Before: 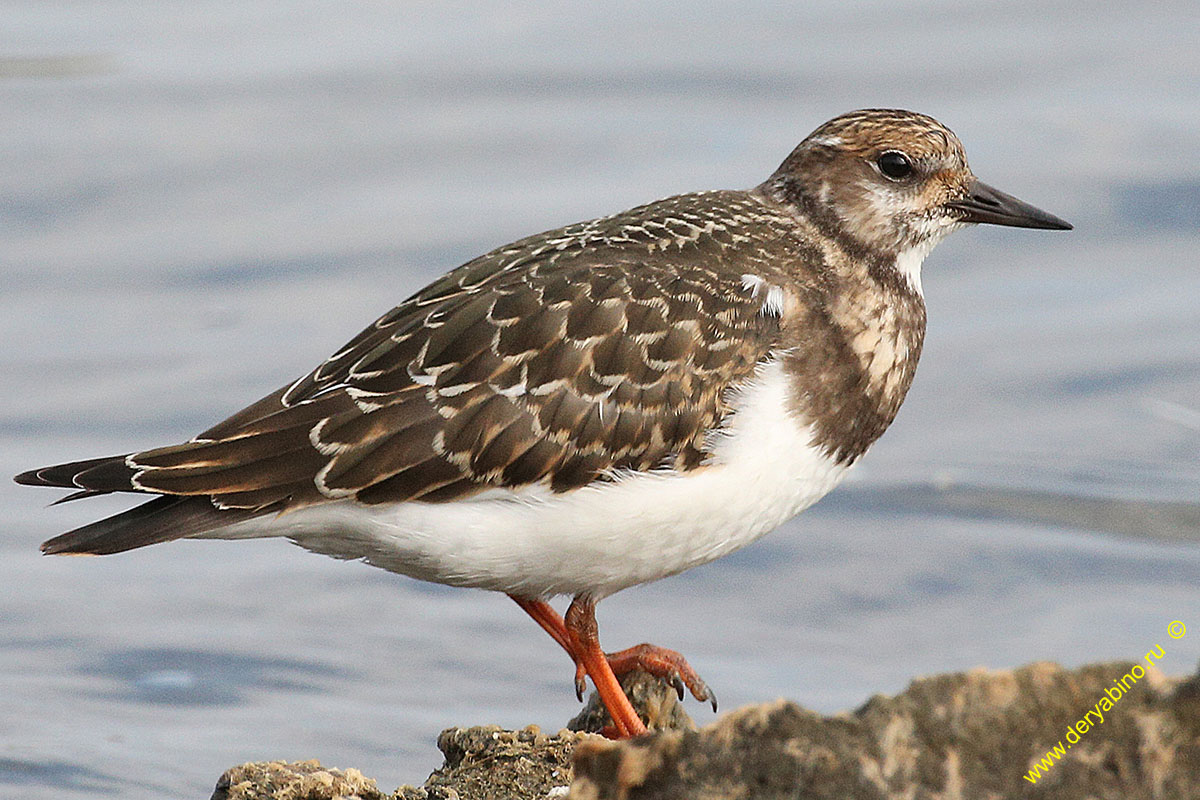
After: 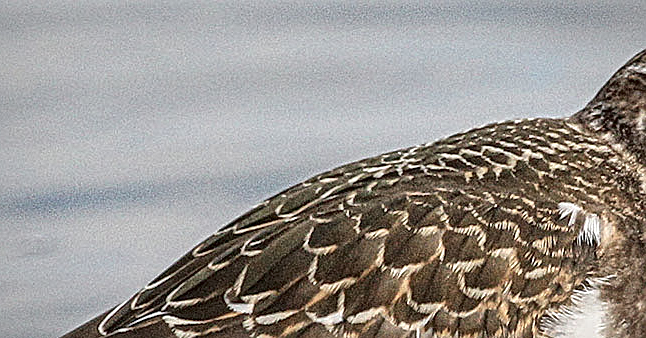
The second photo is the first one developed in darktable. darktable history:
vignetting: fall-off radius 100%, width/height ratio 1.337
local contrast: mode bilateral grid, contrast 20, coarseness 3, detail 300%, midtone range 0.2
crop: left 15.306%, top 9.065%, right 30.789%, bottom 48.638%
